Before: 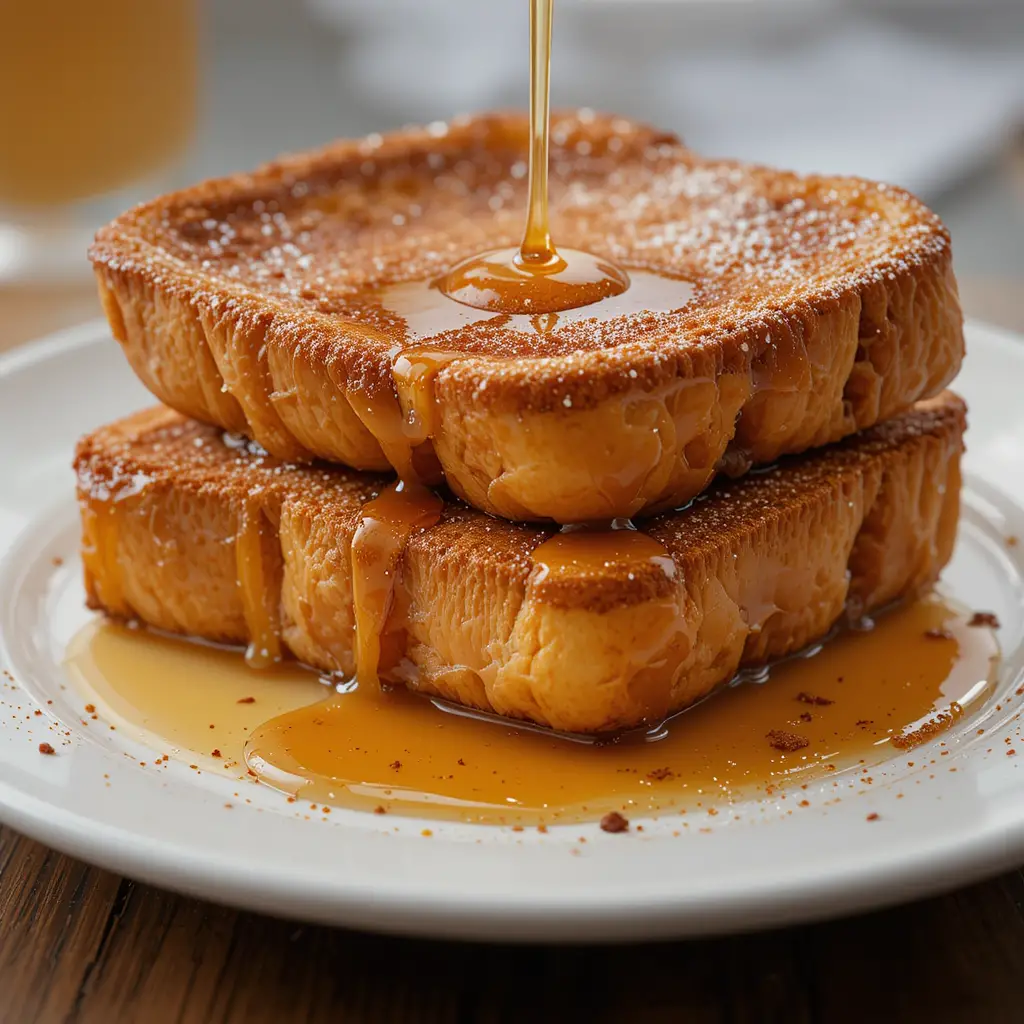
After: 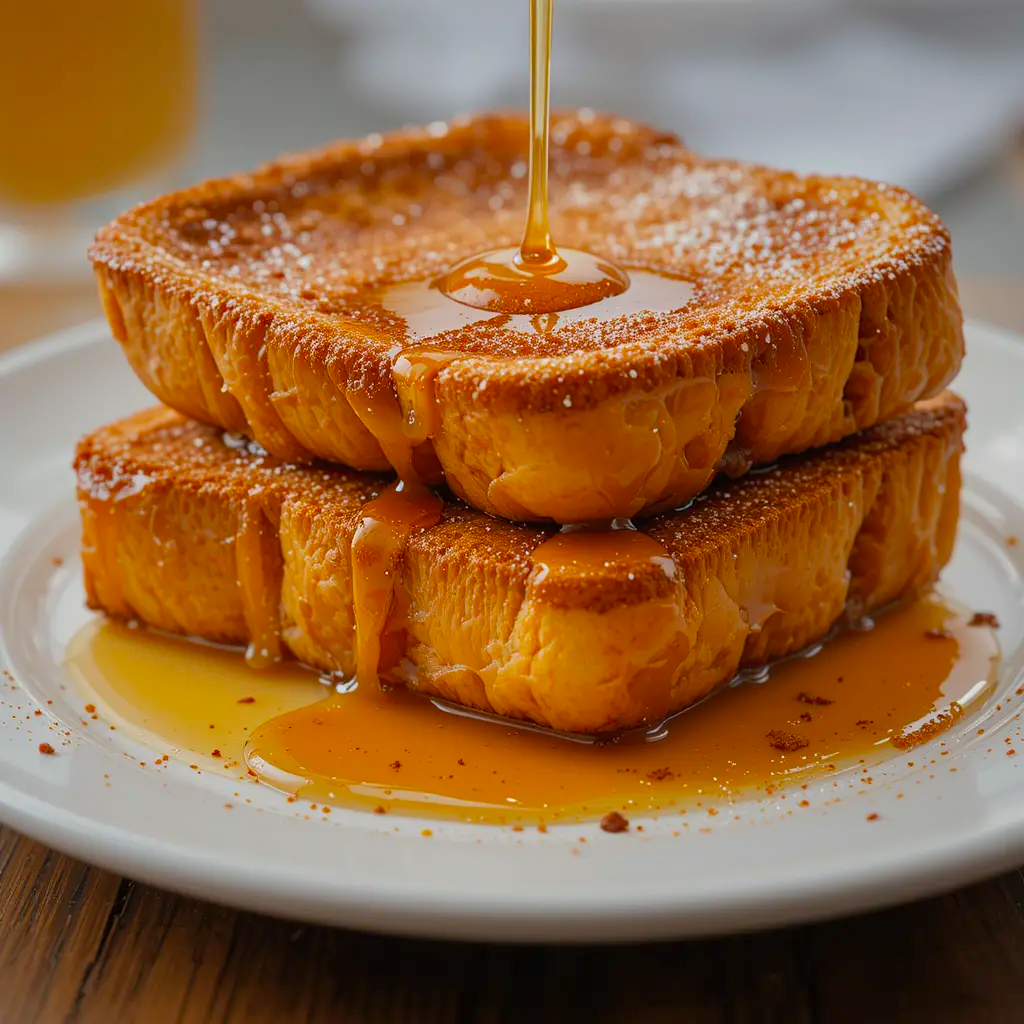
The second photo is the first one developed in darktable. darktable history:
shadows and highlights: shadows 40, highlights -60
color balance: output saturation 120%
